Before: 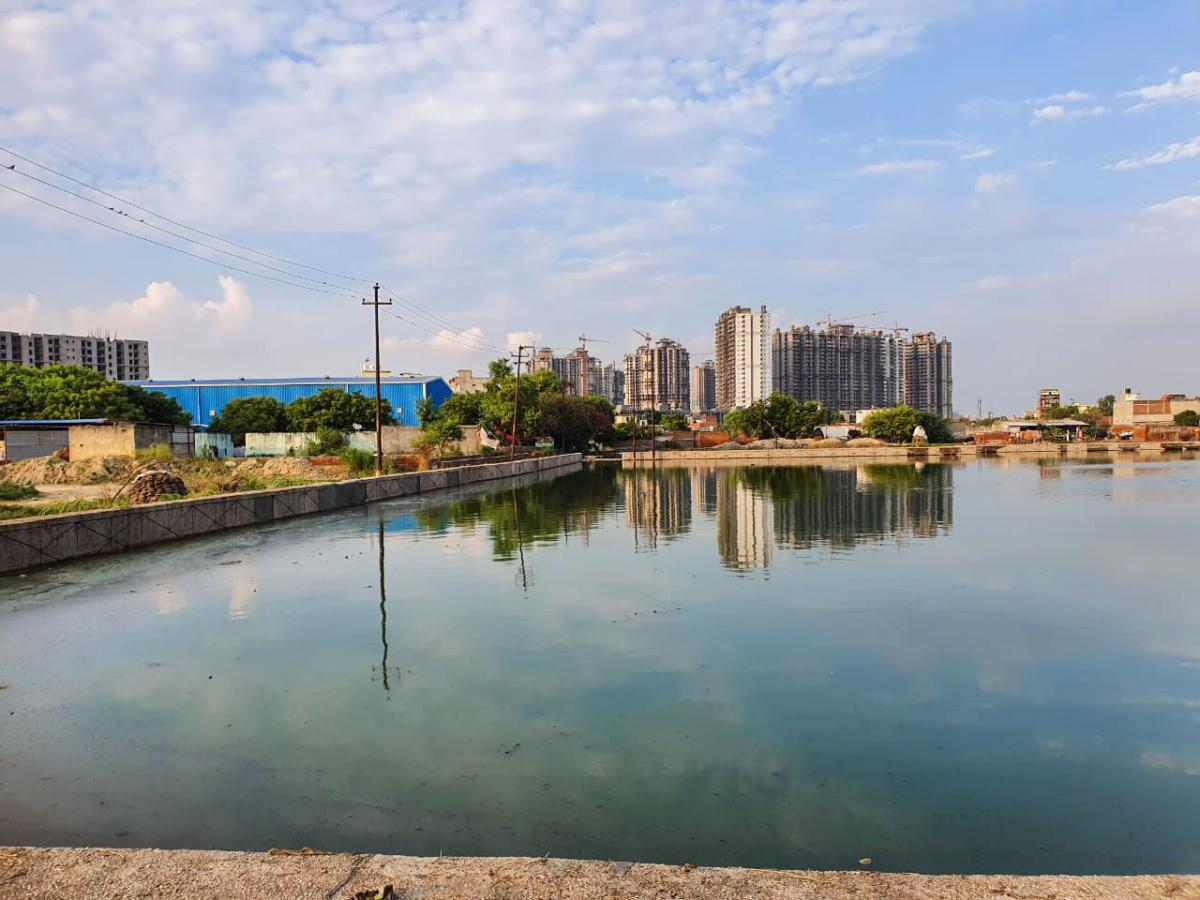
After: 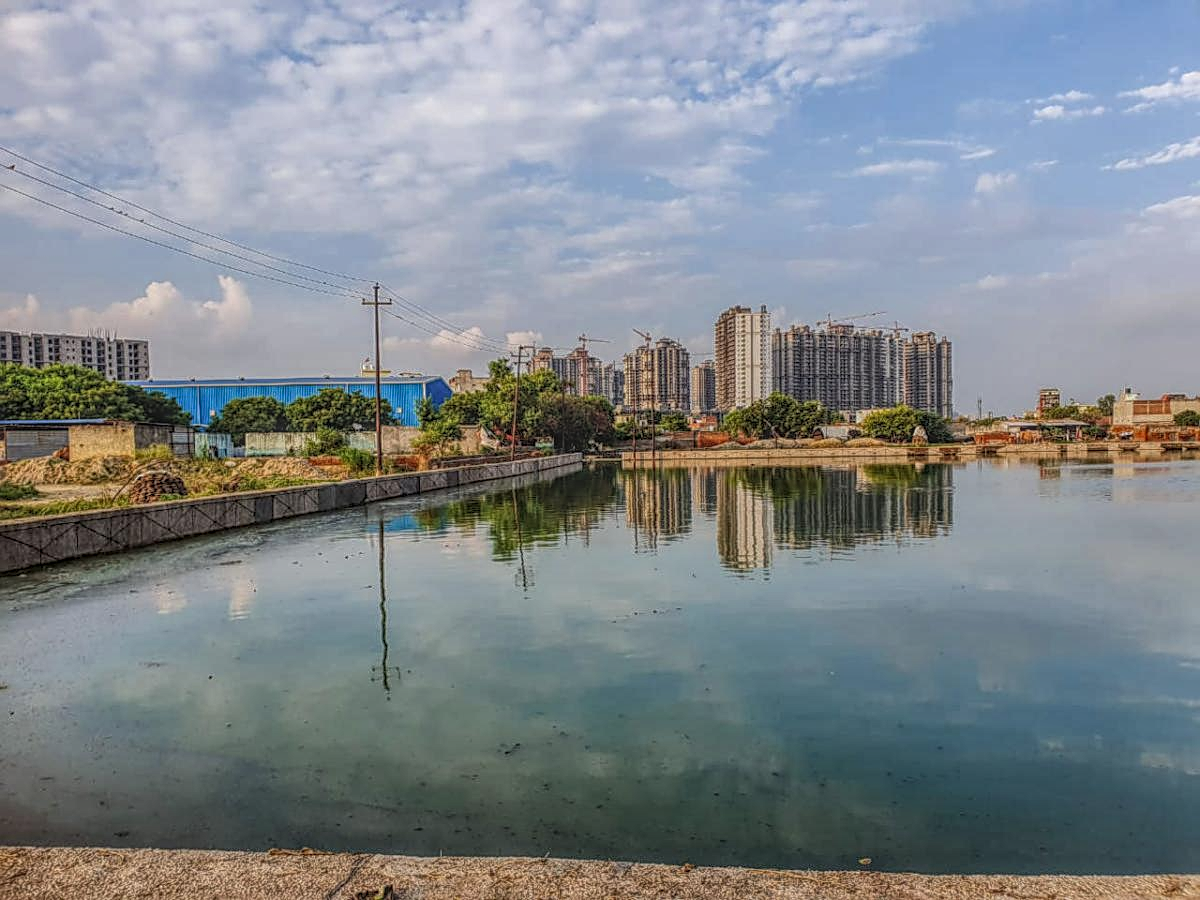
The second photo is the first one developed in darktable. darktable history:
exposure: exposure -0.306 EV, compensate exposure bias true, compensate highlight preservation false
sharpen: on, module defaults
local contrast: highlights 5%, shadows 3%, detail 199%, midtone range 0.247
